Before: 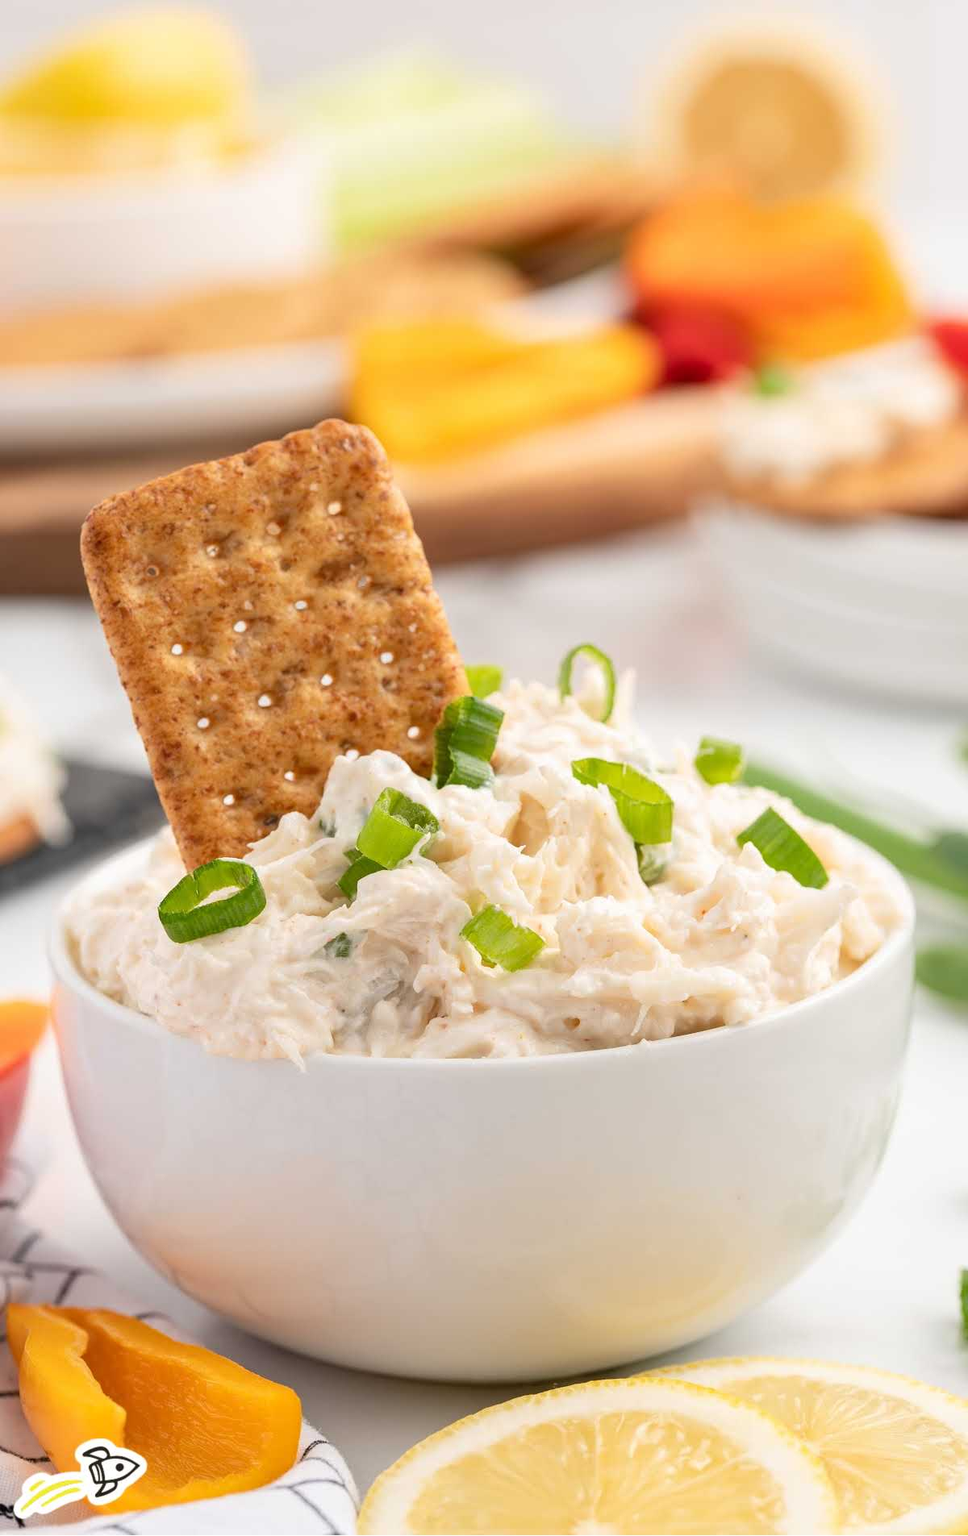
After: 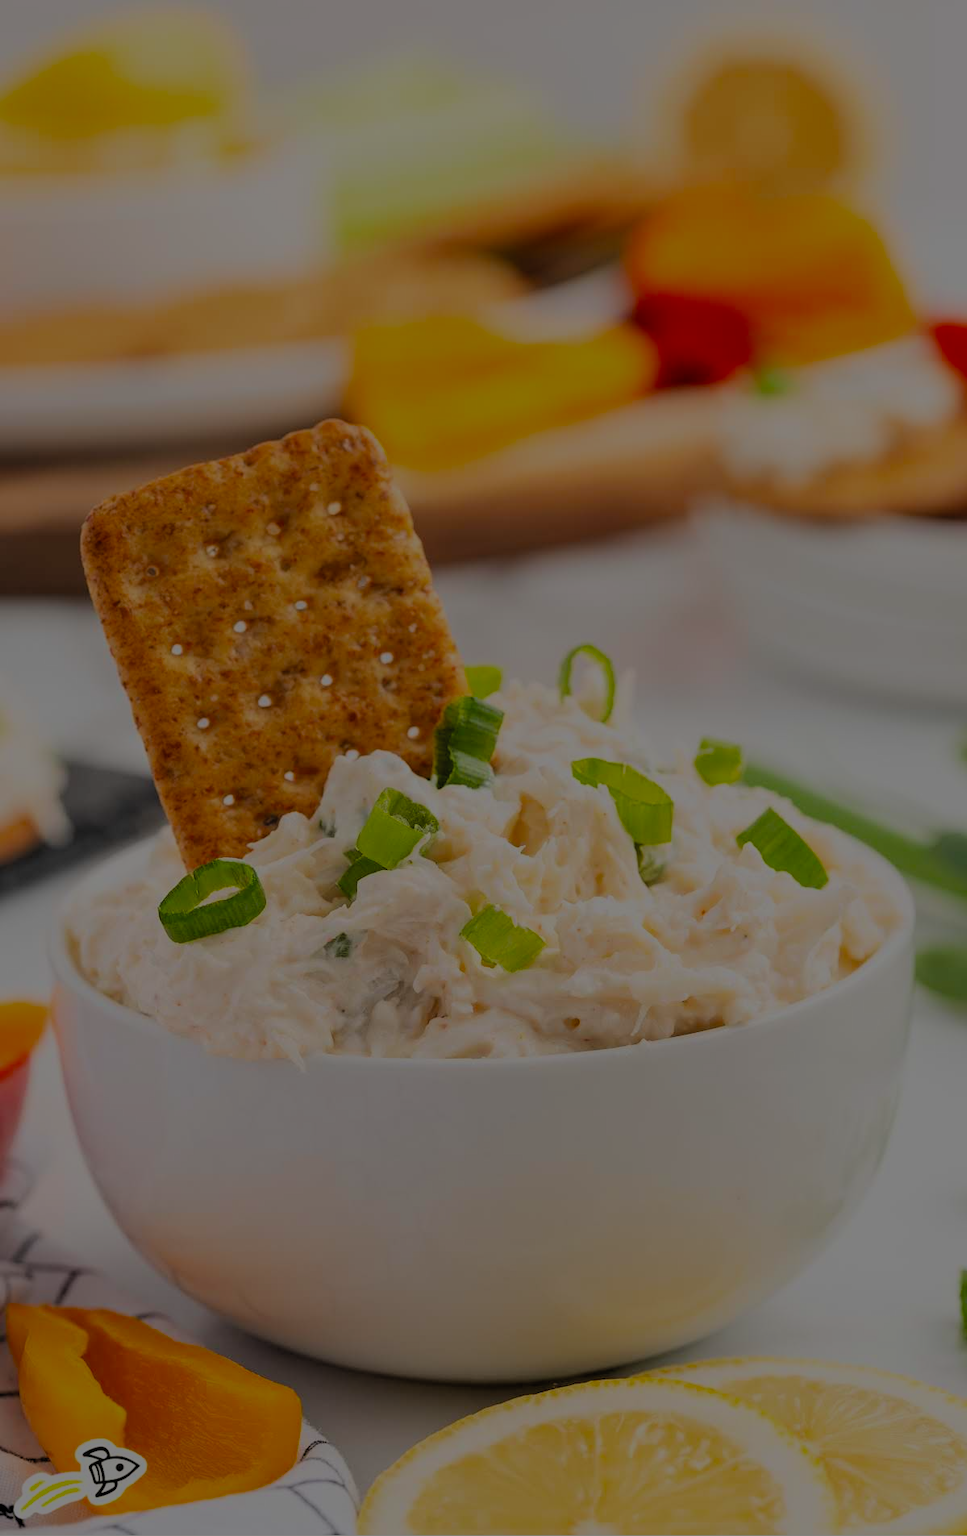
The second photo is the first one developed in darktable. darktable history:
filmic rgb: white relative exposure 8 EV, threshold 3 EV, hardness 2.44, latitude 10.07%, contrast 0.72, highlights saturation mix 10%, shadows ↔ highlights balance 1.38%, color science v4 (2020), enable highlight reconstruction true
exposure: exposure -2.002 EV, compensate highlight preservation false
